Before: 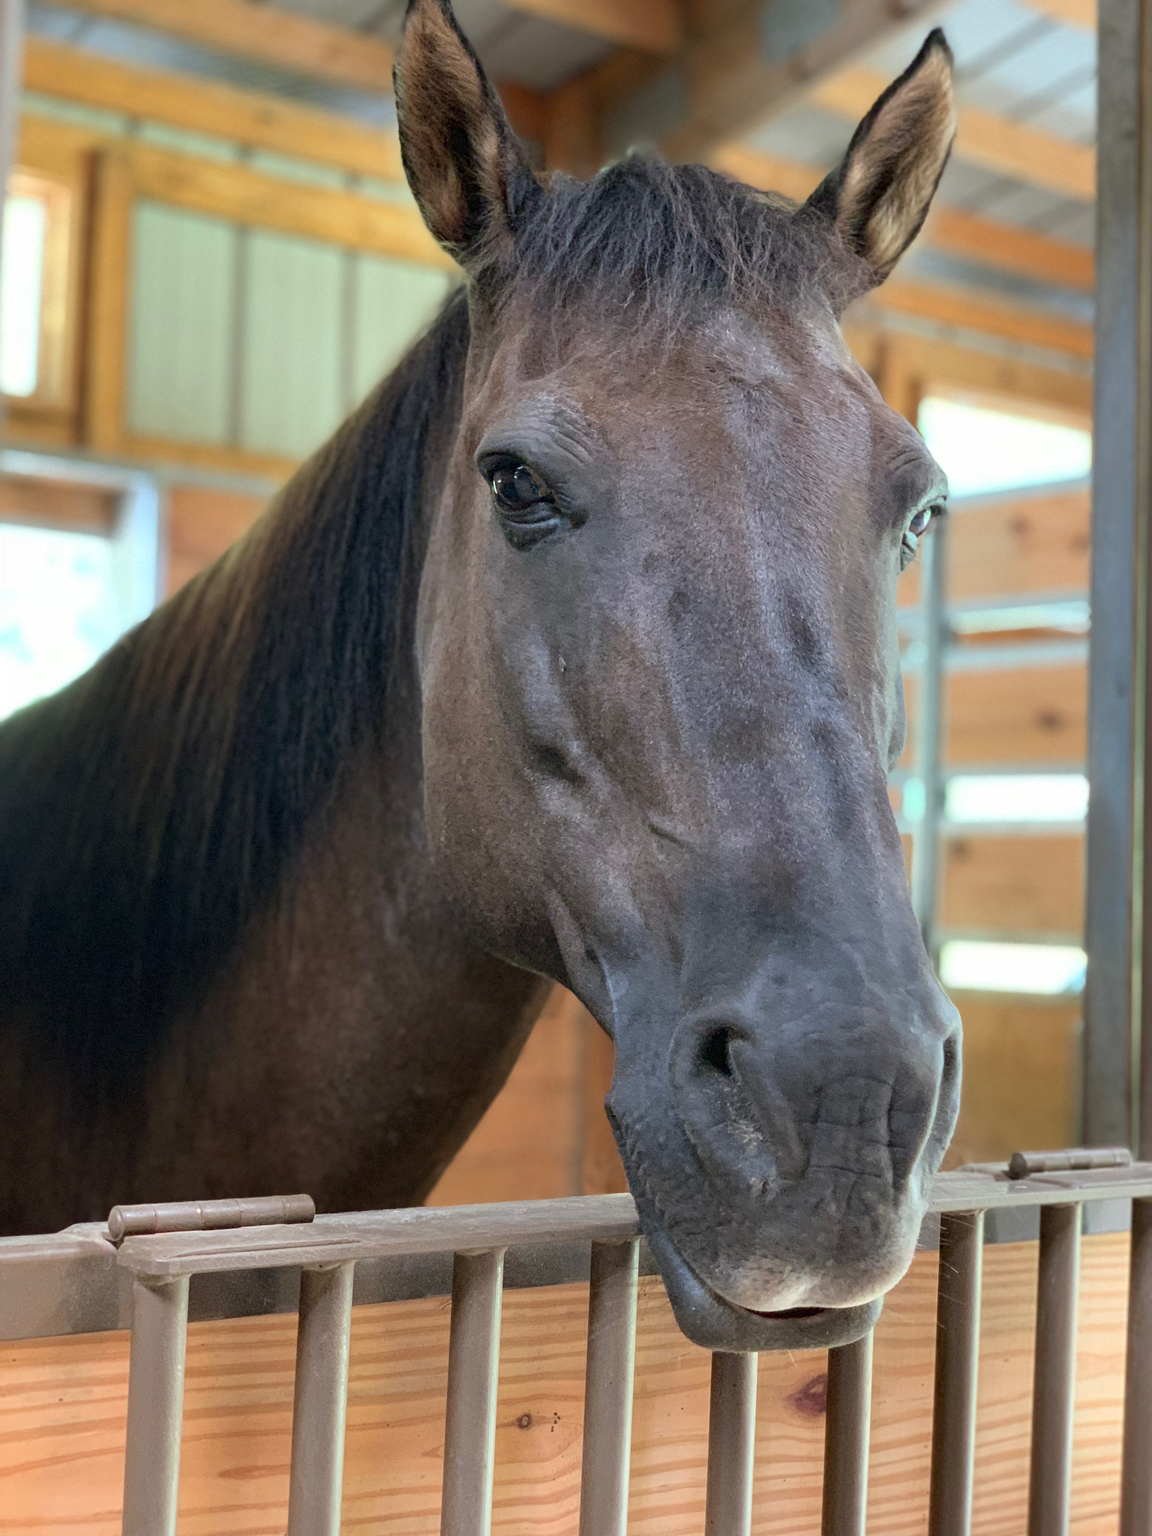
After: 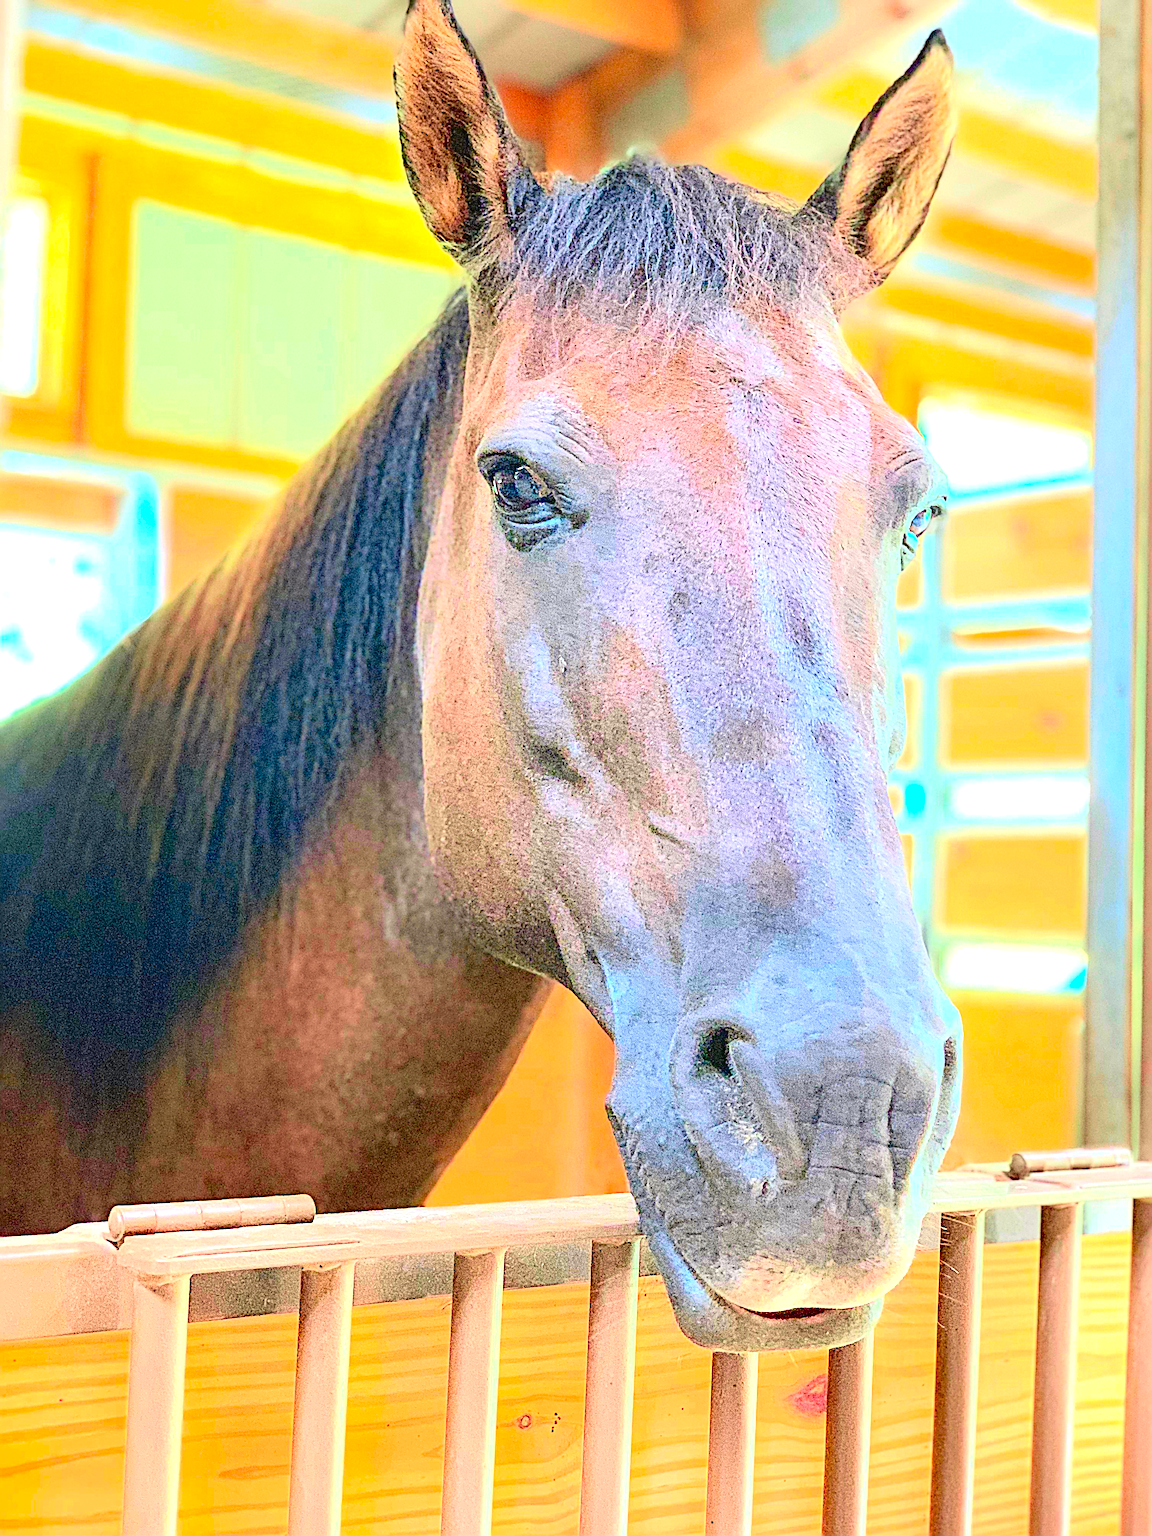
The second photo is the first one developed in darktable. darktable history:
tone curve: curves: ch0 [(0, 0.021) (0.049, 0.044) (0.152, 0.14) (0.328, 0.377) (0.473, 0.543) (0.641, 0.705) (0.868, 0.887) (1, 0.969)]; ch1 [(0, 0) (0.322, 0.328) (0.43, 0.425) (0.474, 0.466) (0.502, 0.503) (0.522, 0.526) (0.564, 0.591) (0.602, 0.632) (0.677, 0.701) (0.859, 0.885) (1, 1)]; ch2 [(0, 0) (0.33, 0.301) (0.447, 0.44) (0.487, 0.496) (0.502, 0.516) (0.535, 0.554) (0.565, 0.598) (0.618, 0.629) (1, 1)], color space Lab, independent channels, preserve colors none
sharpen: radius 3.158, amount 1.731
contrast brightness saturation: contrast 0.2, brightness 0.2, saturation 0.8
exposure: black level correction 0, exposure 1.625 EV, compensate exposure bias true, compensate highlight preservation false
haze removal: compatibility mode true, adaptive false
